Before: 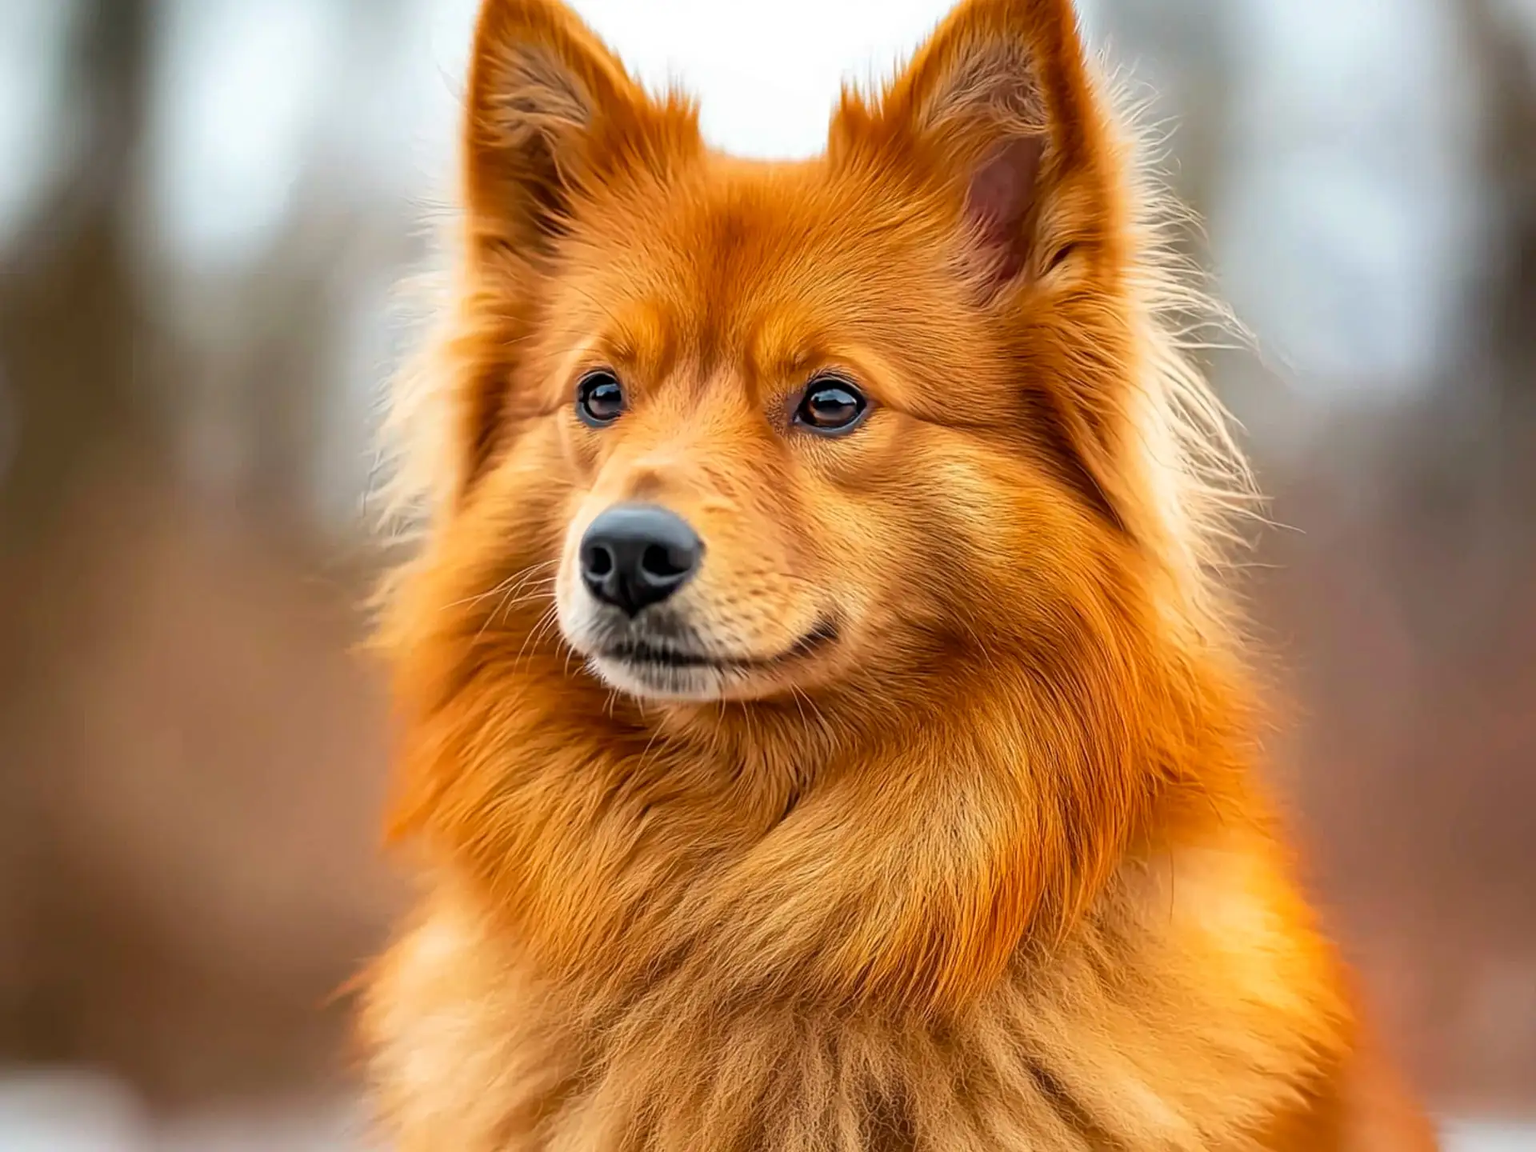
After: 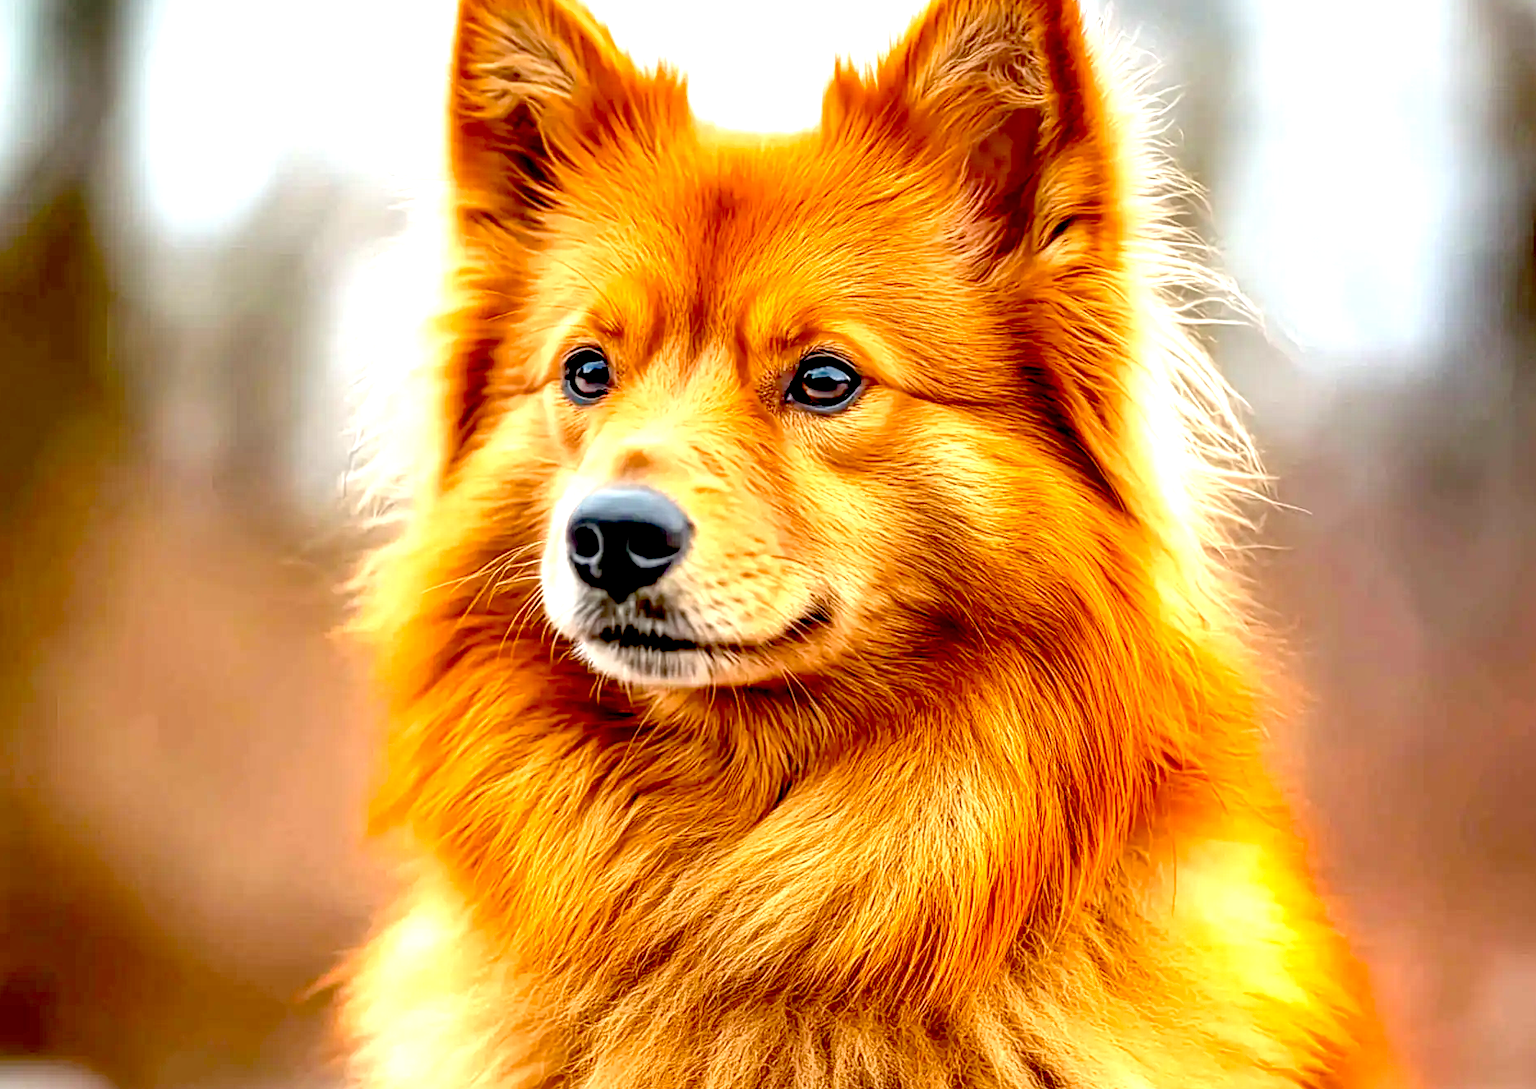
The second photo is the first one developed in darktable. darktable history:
exposure: black level correction 0.035, exposure 0.901 EV, compensate highlight preservation false
crop: left 1.885%, top 2.89%, right 0.763%, bottom 4.974%
local contrast: on, module defaults
